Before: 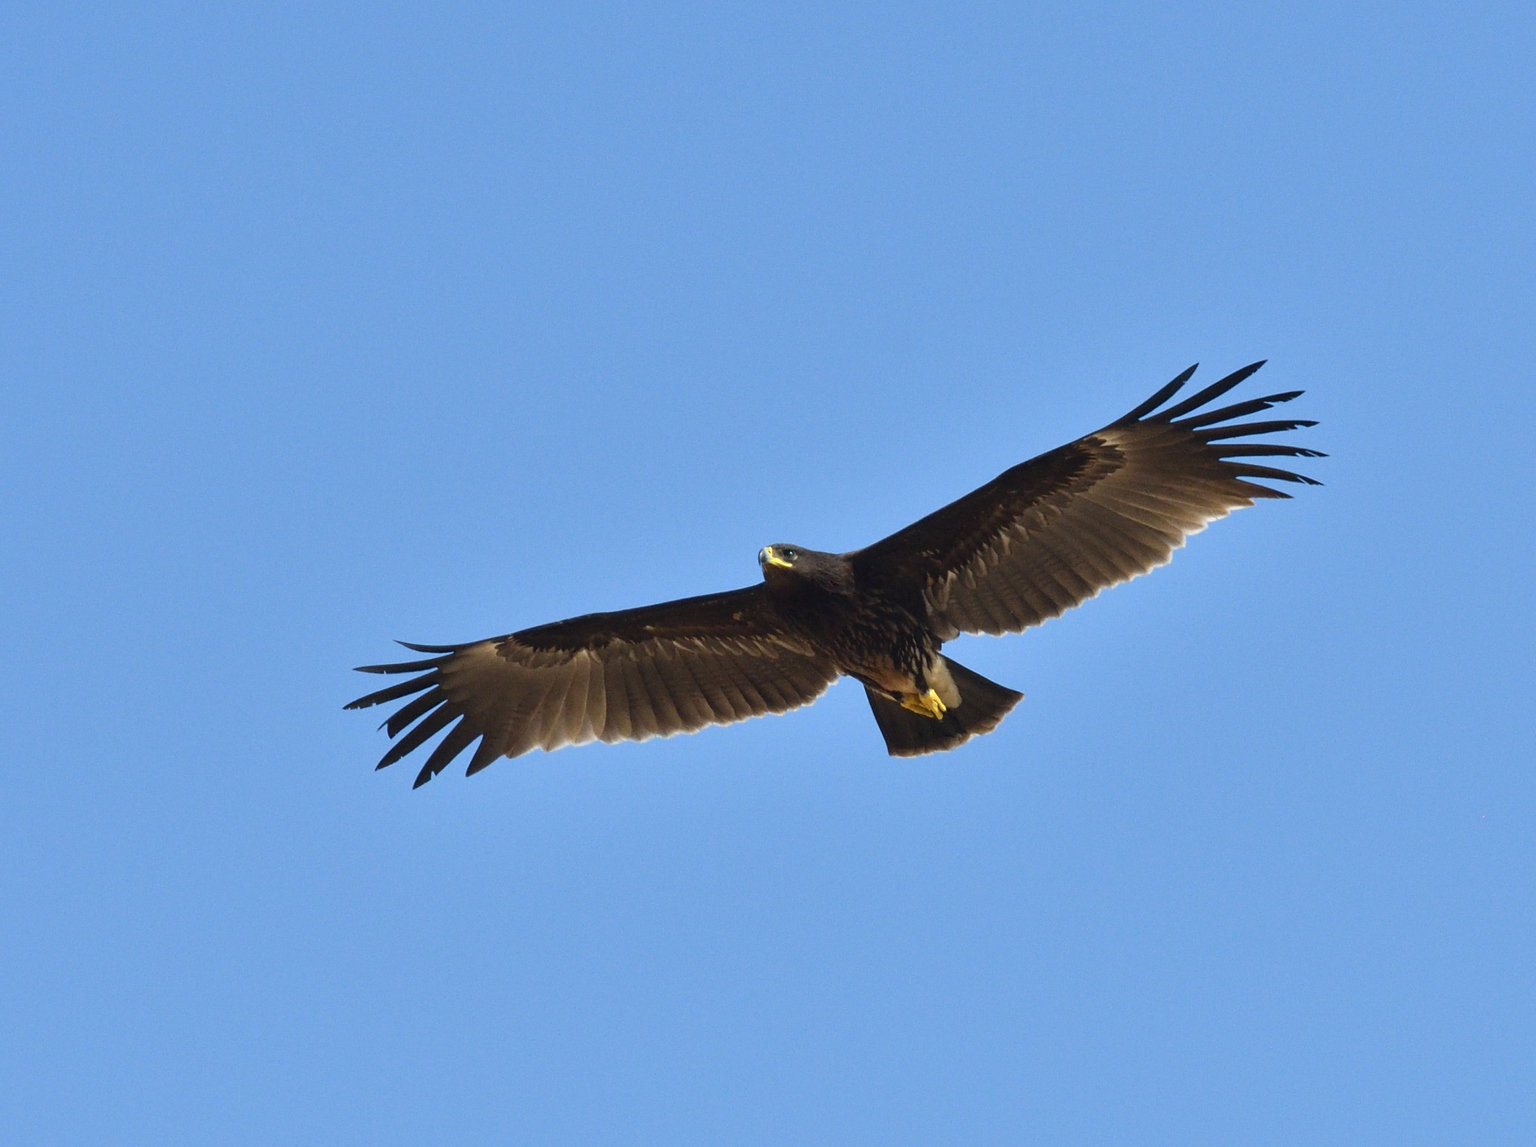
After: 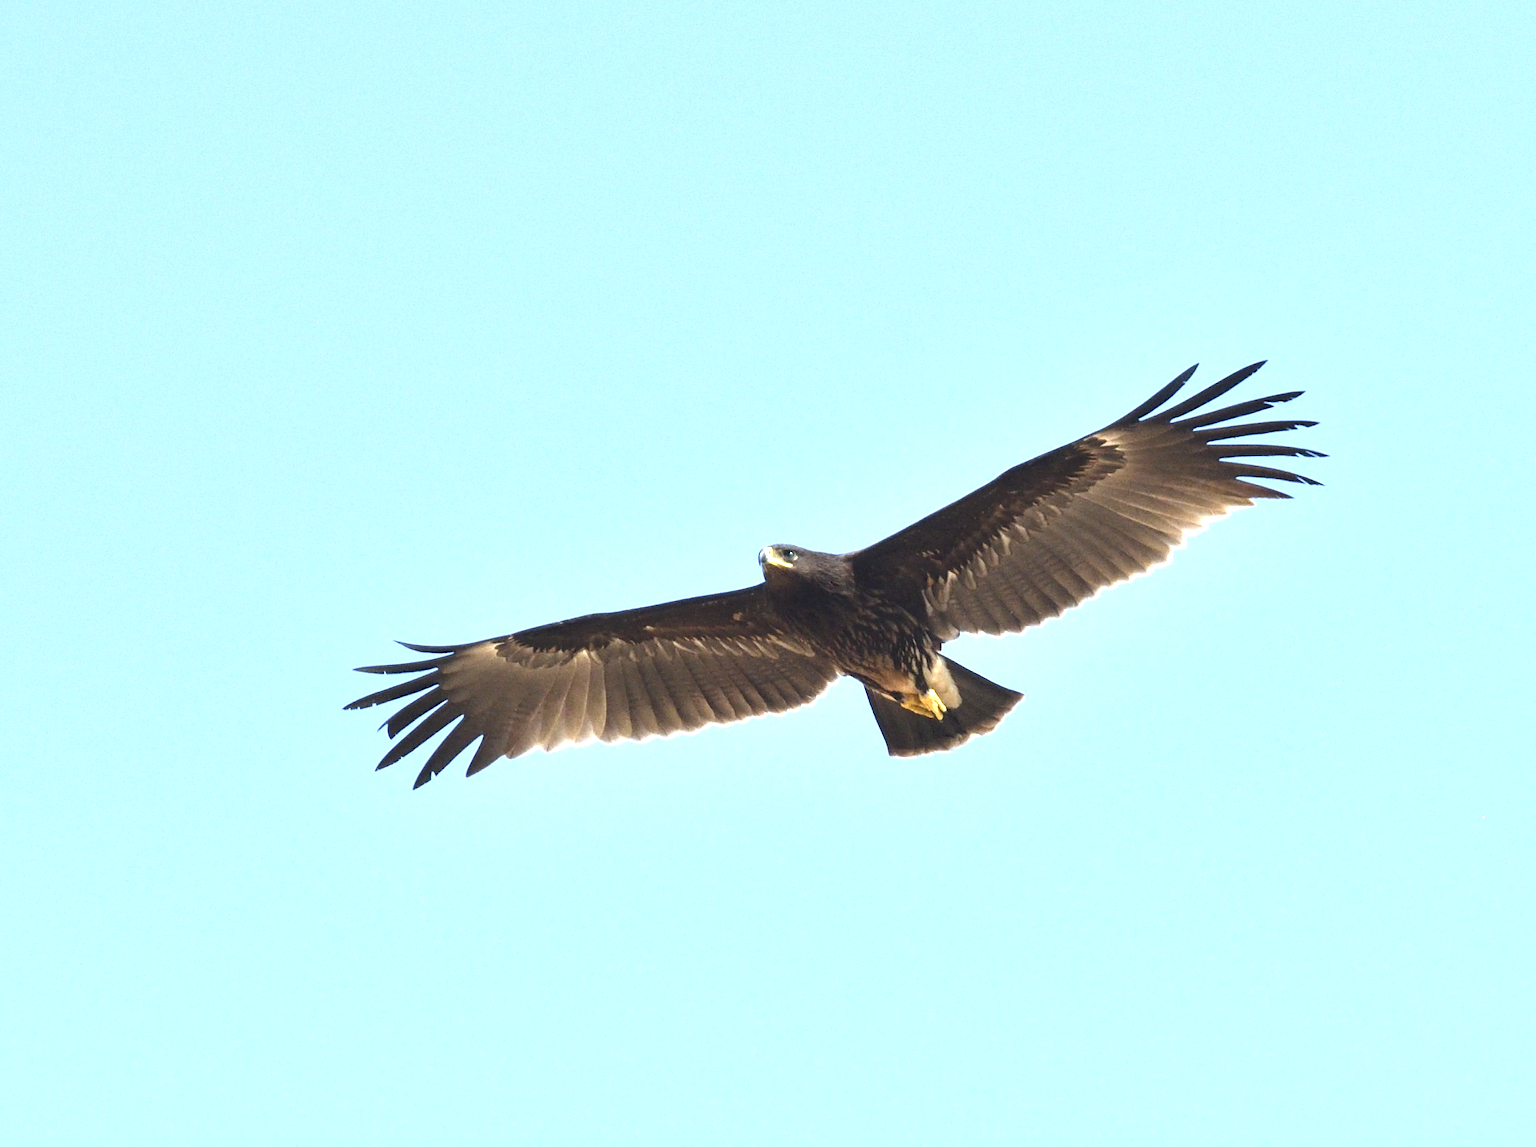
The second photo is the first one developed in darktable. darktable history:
exposure: black level correction 0, exposure 1.45 EV, compensate exposure bias true, compensate highlight preservation false
contrast brightness saturation: saturation -0.17
